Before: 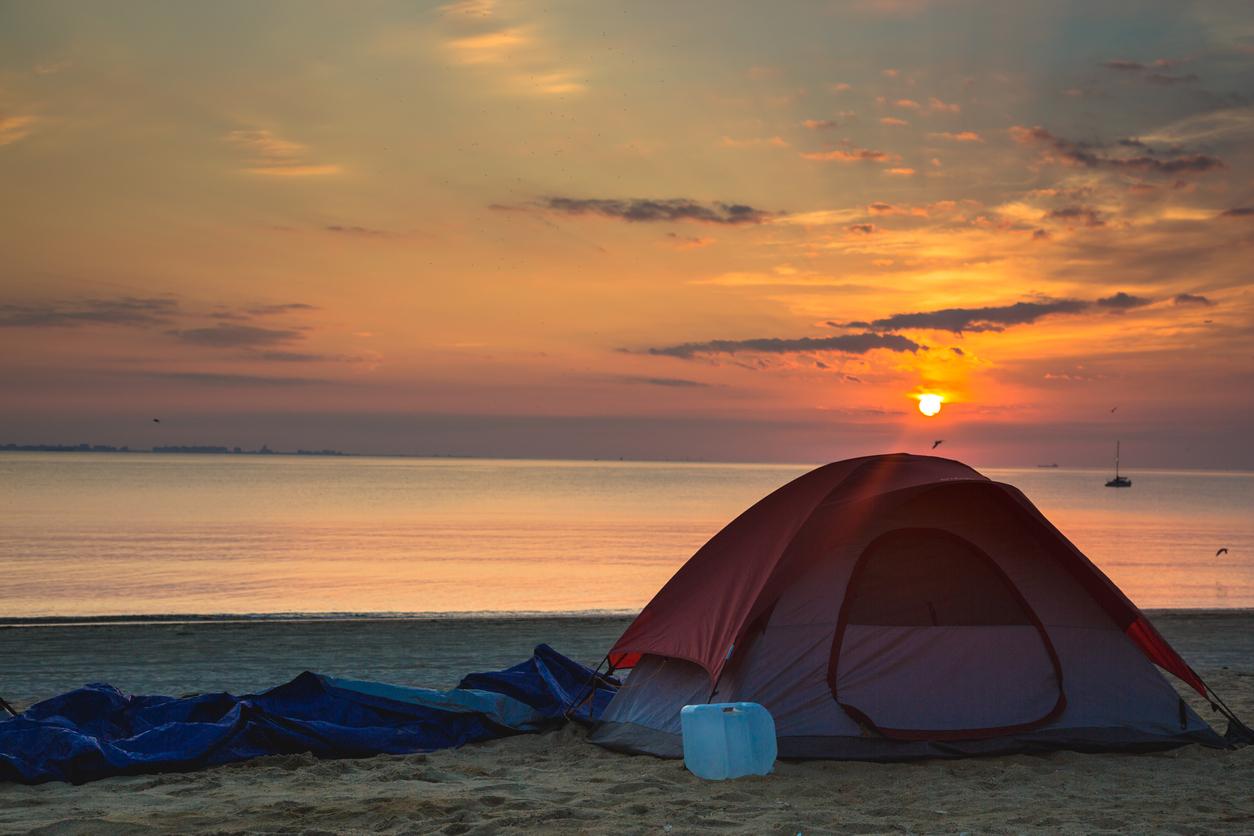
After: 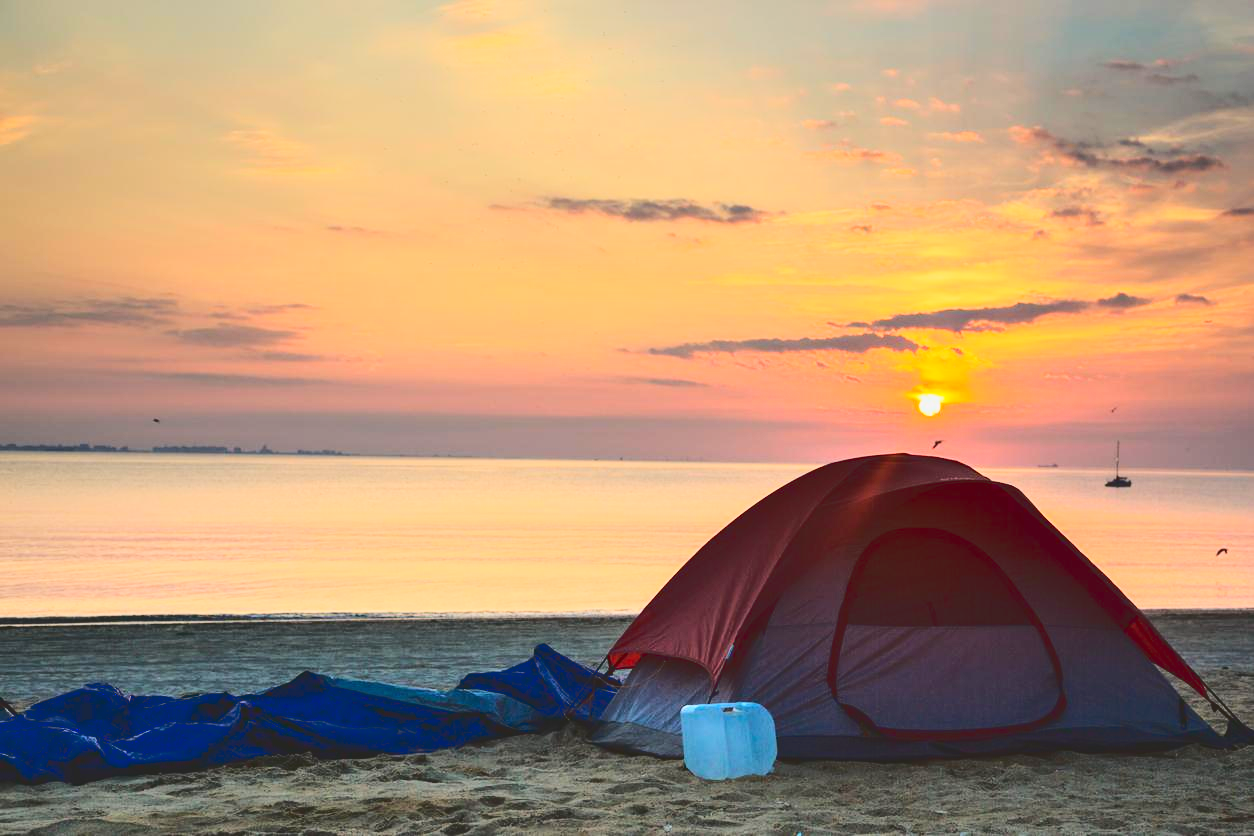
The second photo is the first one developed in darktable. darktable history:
levels: levels [0, 0.478, 1]
base curve: curves: ch0 [(0, 0) (0.028, 0.03) (0.105, 0.232) (0.387, 0.748) (0.754, 0.968) (1, 1)]
tone curve: curves: ch0 [(0, 0.084) (0.155, 0.169) (0.46, 0.466) (0.751, 0.788) (1, 0.961)]; ch1 [(0, 0) (0.43, 0.408) (0.476, 0.469) (0.505, 0.503) (0.553, 0.563) (0.592, 0.581) (0.631, 0.625) (1, 1)]; ch2 [(0, 0) (0.505, 0.495) (0.55, 0.557) (0.583, 0.573) (1, 1)], color space Lab, linked channels, preserve colors none
shadows and highlights: radius 125.19, shadows 21.08, highlights -22.33, low approximation 0.01
